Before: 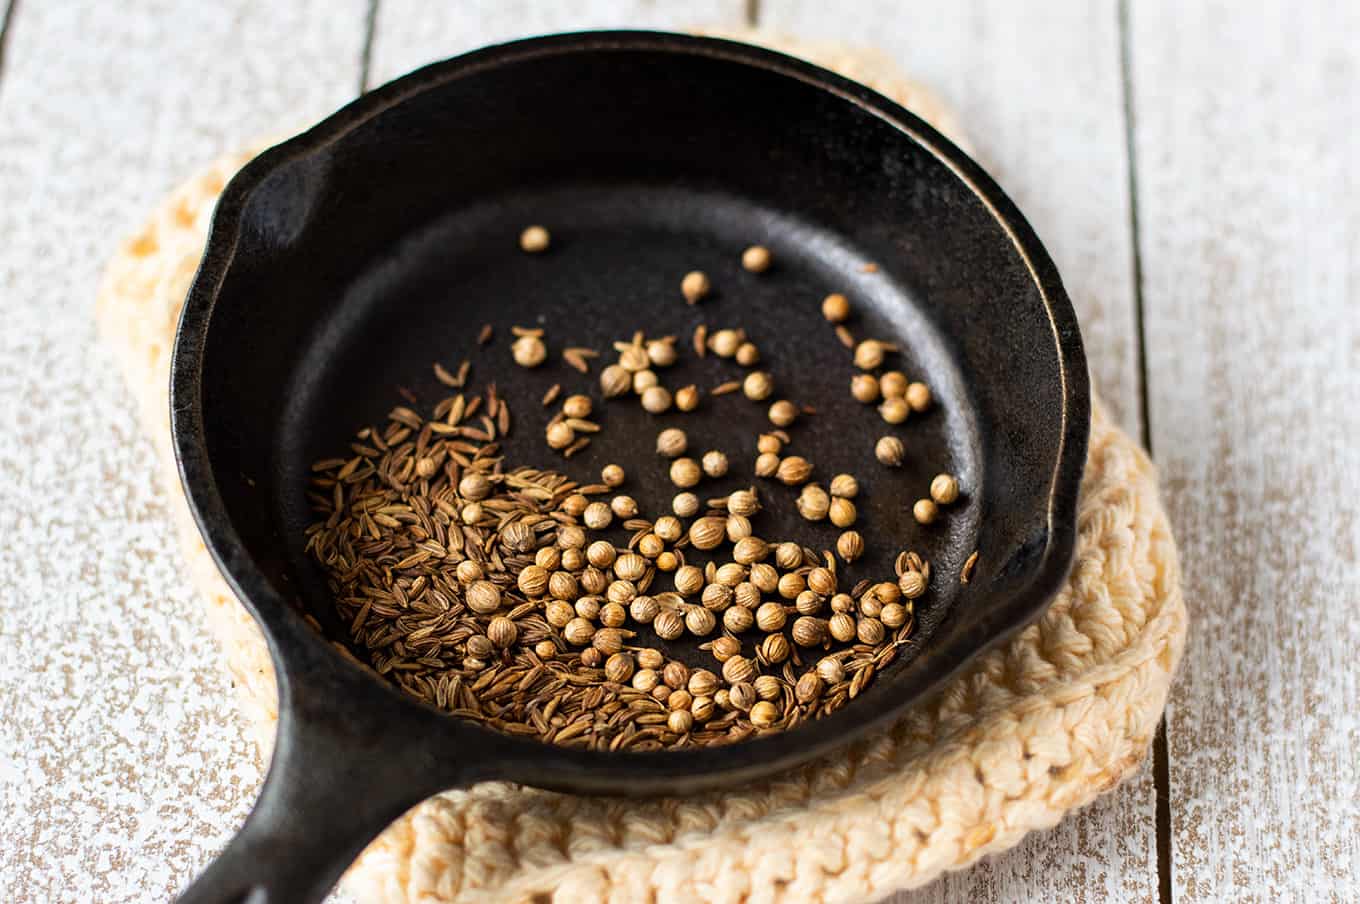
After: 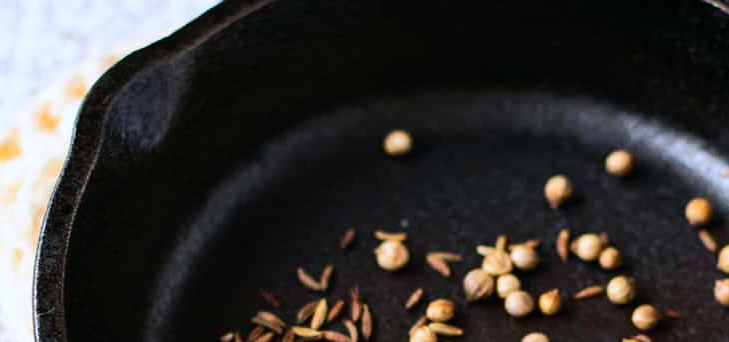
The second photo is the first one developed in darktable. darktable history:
tone curve: curves: ch0 [(0, 0.01) (0.037, 0.032) (0.131, 0.108) (0.275, 0.256) (0.483, 0.512) (0.61, 0.665) (0.696, 0.742) (0.792, 0.819) (0.911, 0.925) (0.997, 0.995)]; ch1 [(0, 0) (0.308, 0.29) (0.425, 0.411) (0.492, 0.488) (0.507, 0.503) (0.53, 0.532) (0.573, 0.586) (0.683, 0.702) (0.746, 0.77) (1, 1)]; ch2 [(0, 0) (0.246, 0.233) (0.36, 0.352) (0.415, 0.415) (0.485, 0.487) (0.502, 0.504) (0.525, 0.518) (0.539, 0.539) (0.587, 0.594) (0.636, 0.652) (0.711, 0.729) (0.845, 0.855) (0.998, 0.977)], color space Lab, independent channels, preserve colors none
crop: left 10.121%, top 10.631%, right 36.218%, bottom 51.526%
white balance: red 0.967, blue 1.119, emerald 0.756
